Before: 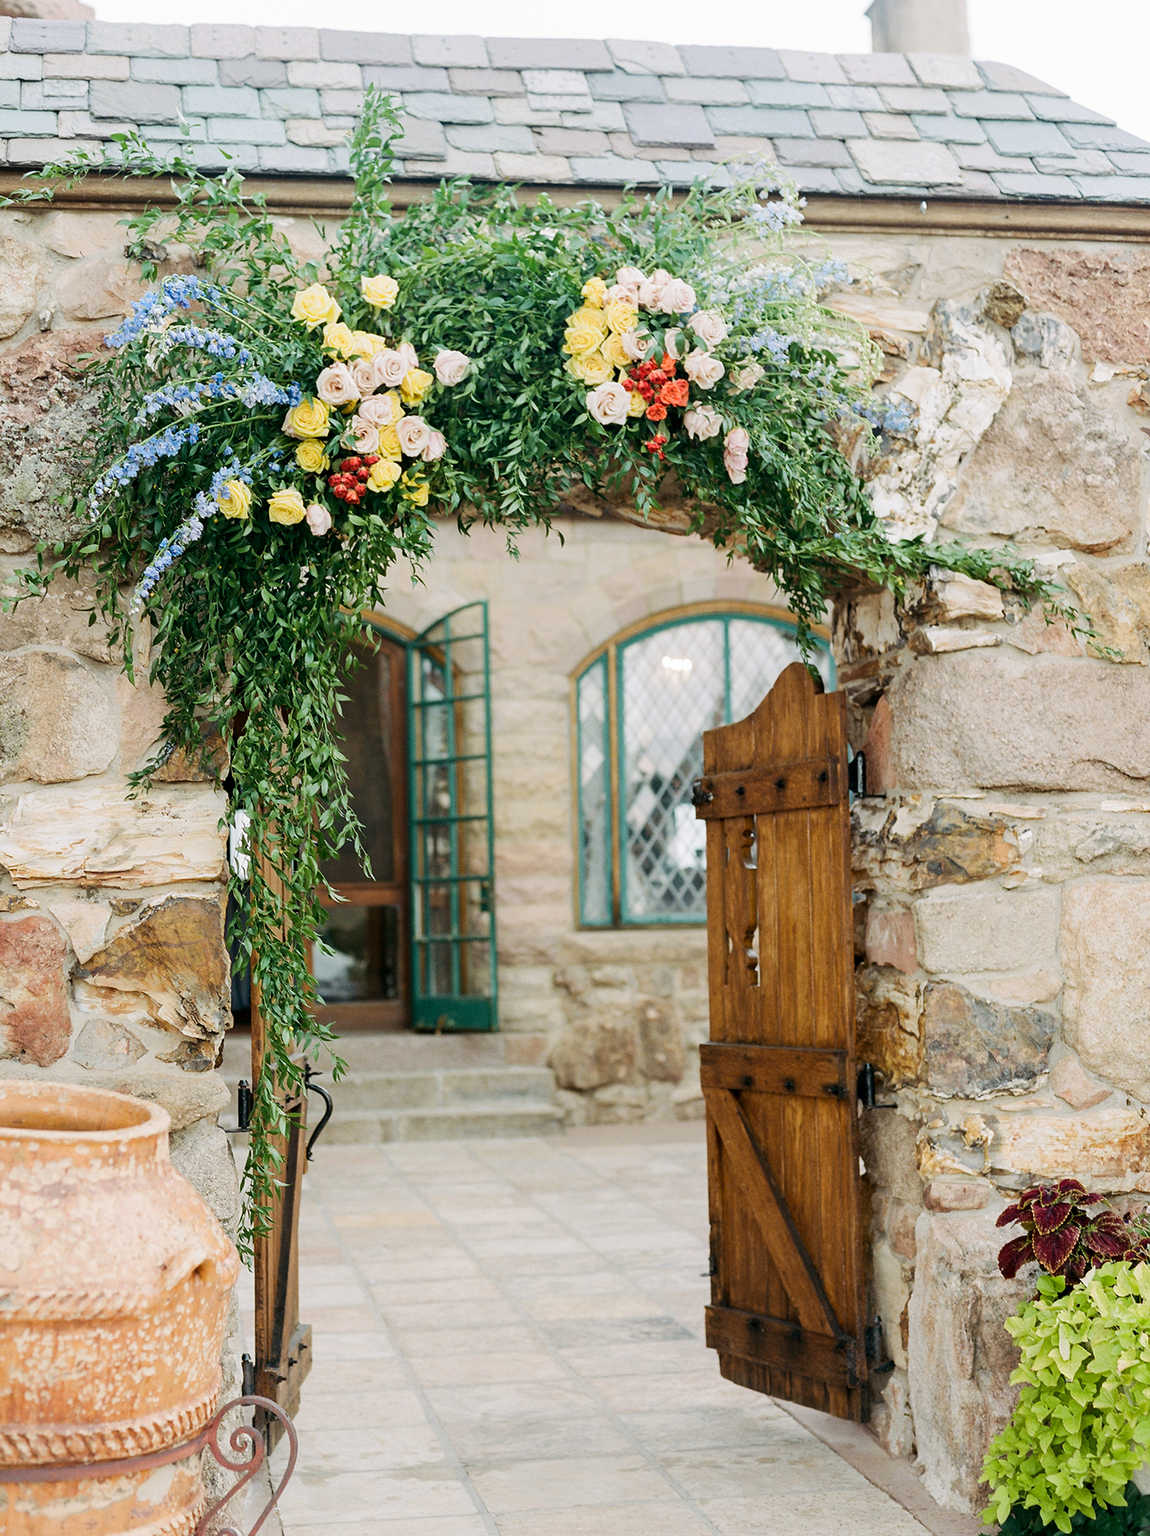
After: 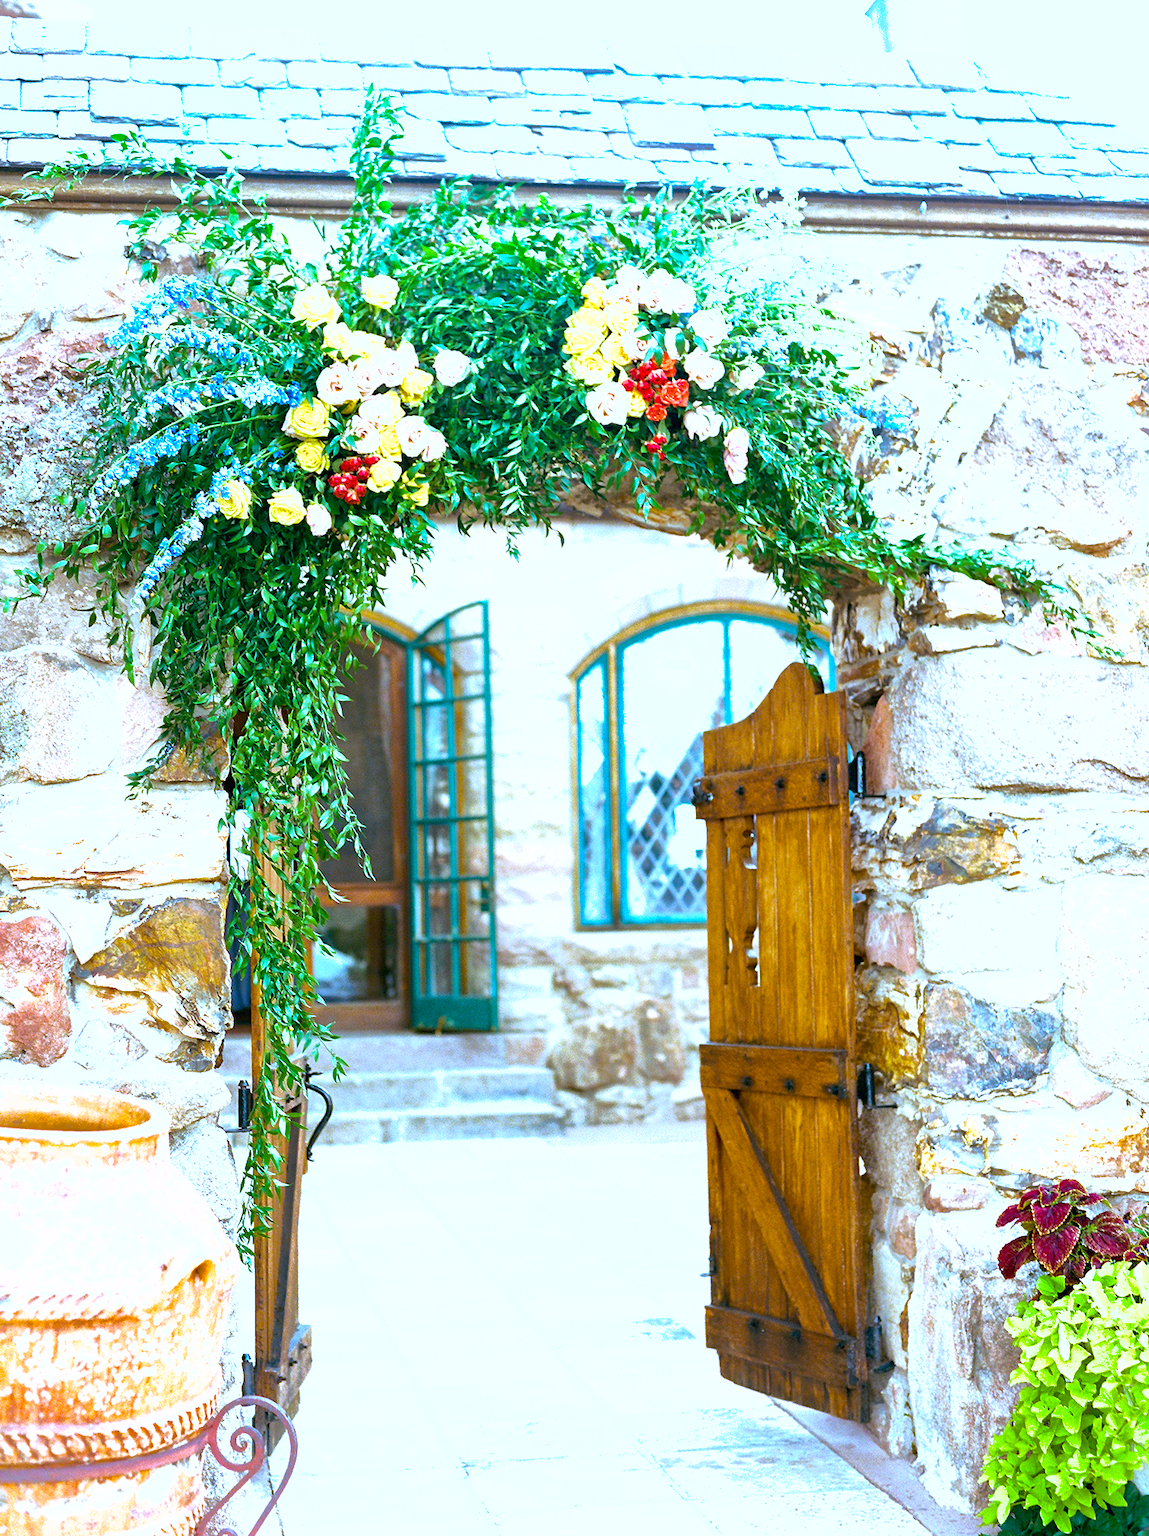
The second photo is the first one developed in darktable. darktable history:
shadows and highlights: on, module defaults
white balance: red 0.871, blue 1.249
color balance rgb: linear chroma grading › global chroma 15%, perceptual saturation grading › global saturation 30%
exposure: black level correction 0, exposure 1.2 EV, compensate highlight preservation false
